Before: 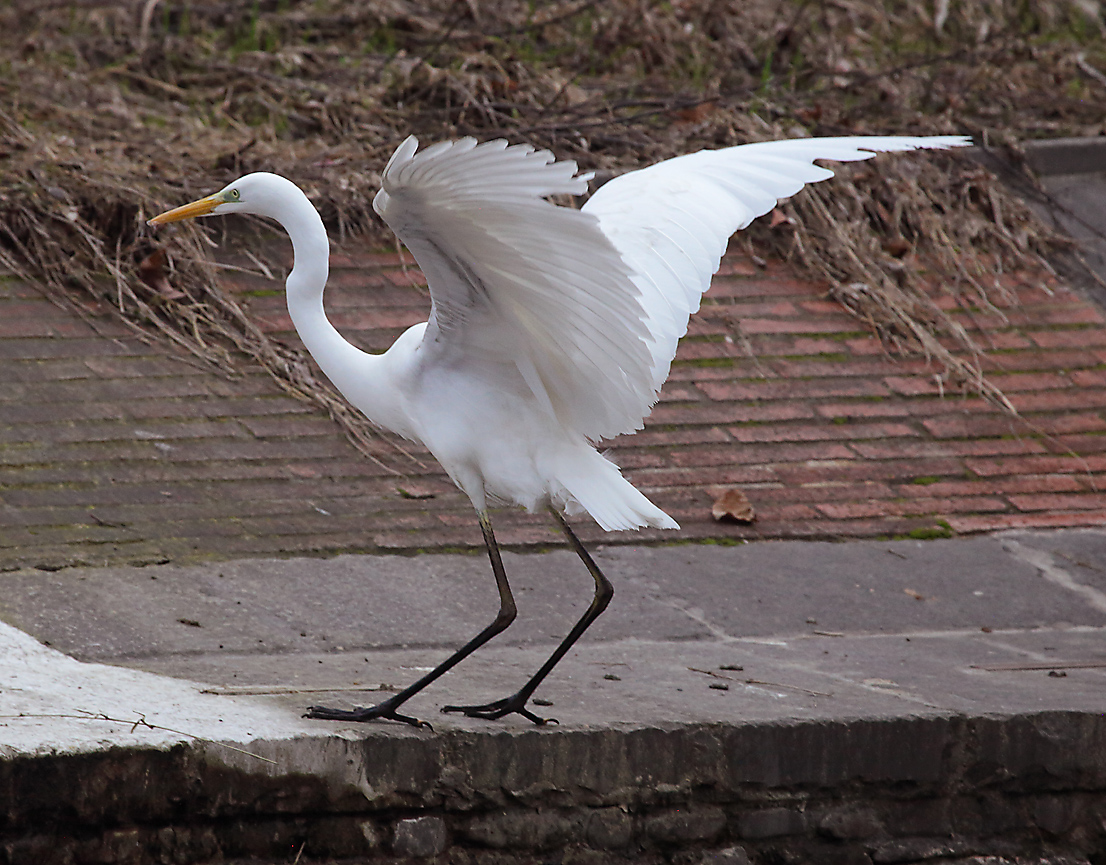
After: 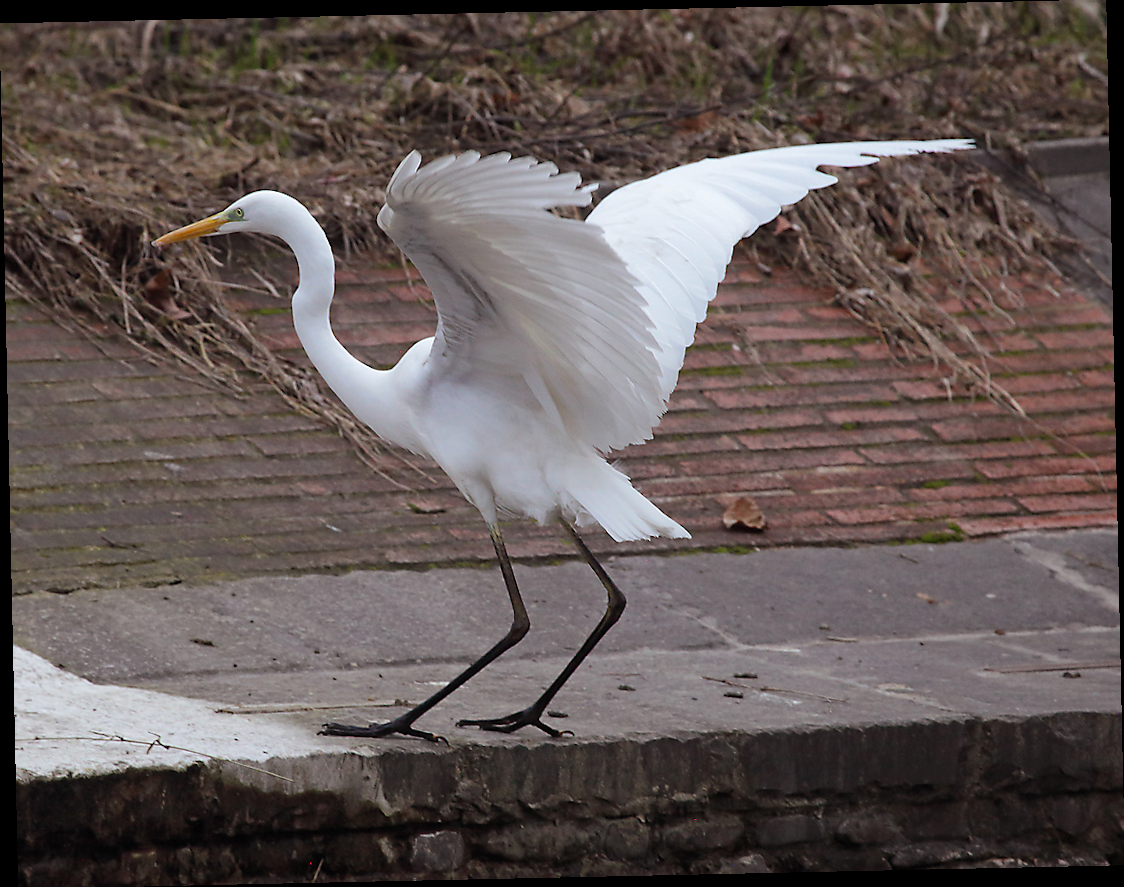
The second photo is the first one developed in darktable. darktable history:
crop: bottom 0.071%
rotate and perspective: rotation -1.24°, automatic cropping off
